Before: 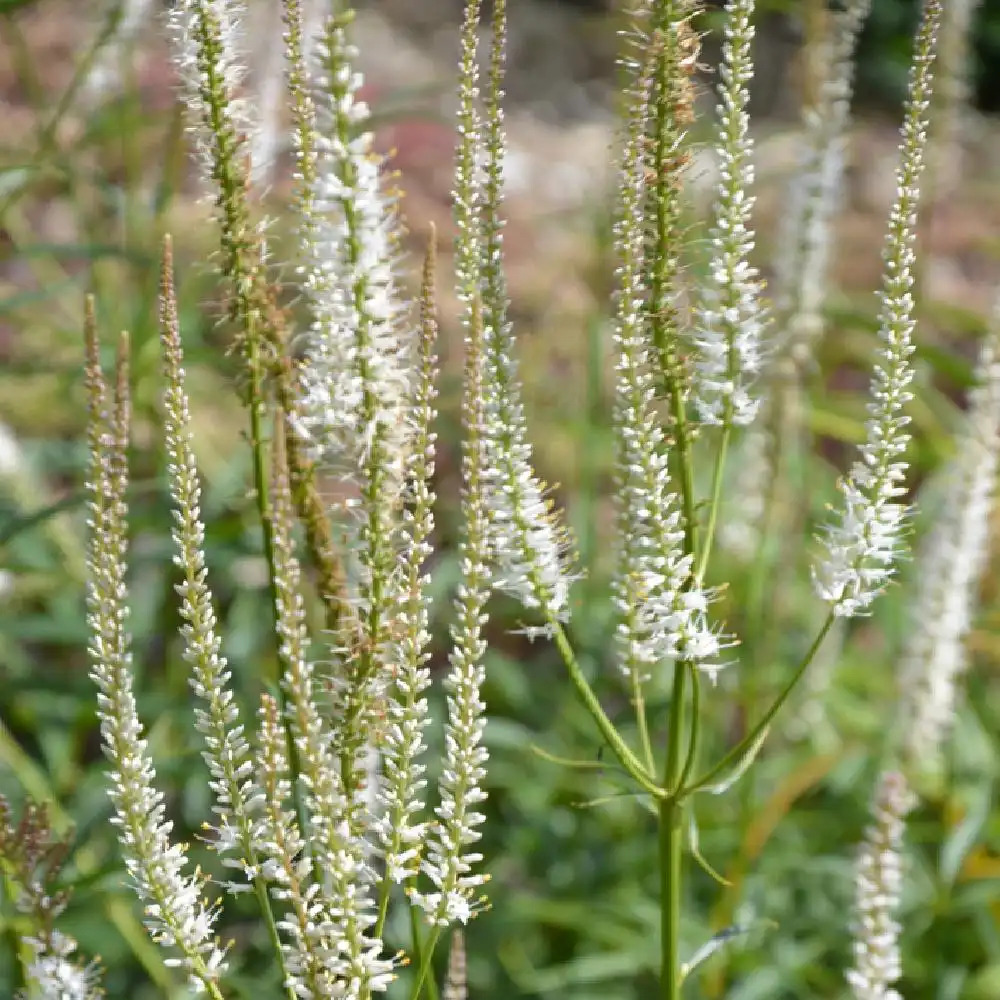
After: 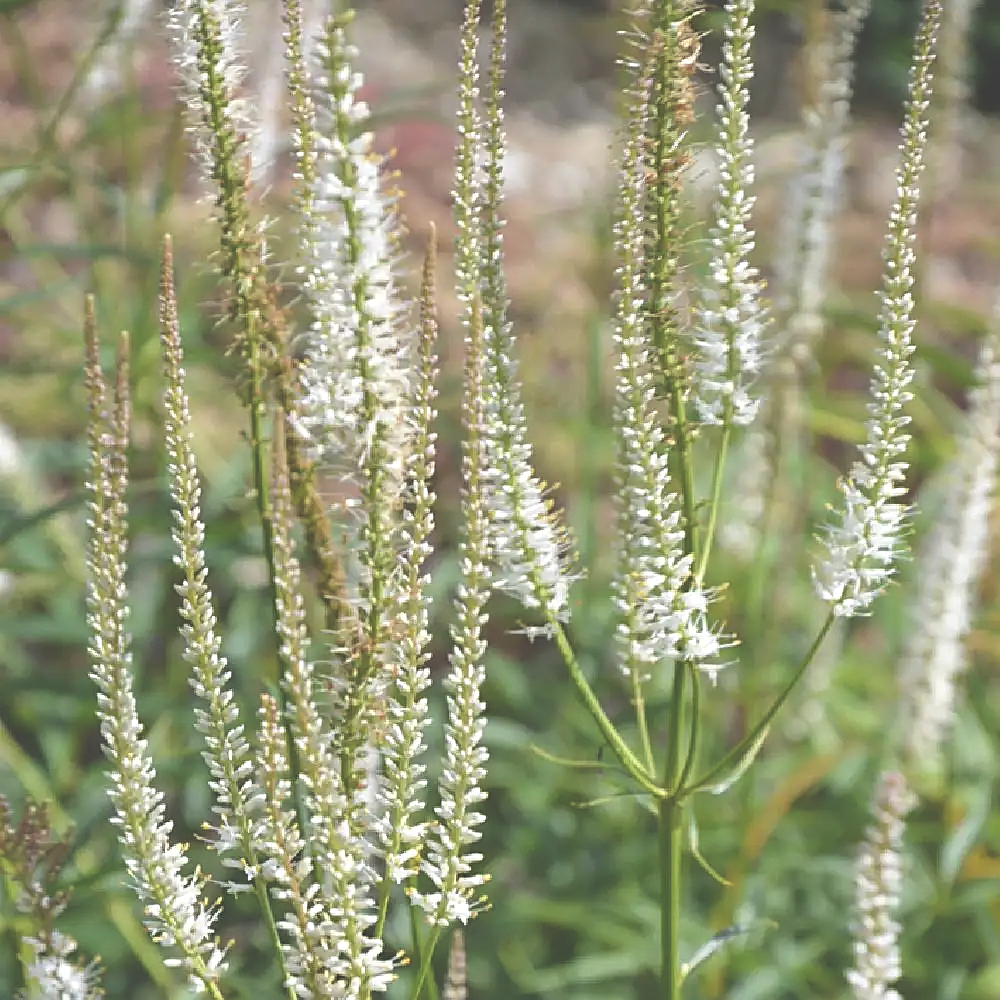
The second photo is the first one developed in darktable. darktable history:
sharpen: amount 0.491
exposure: black level correction -0.043, exposure 0.061 EV, compensate highlight preservation false
